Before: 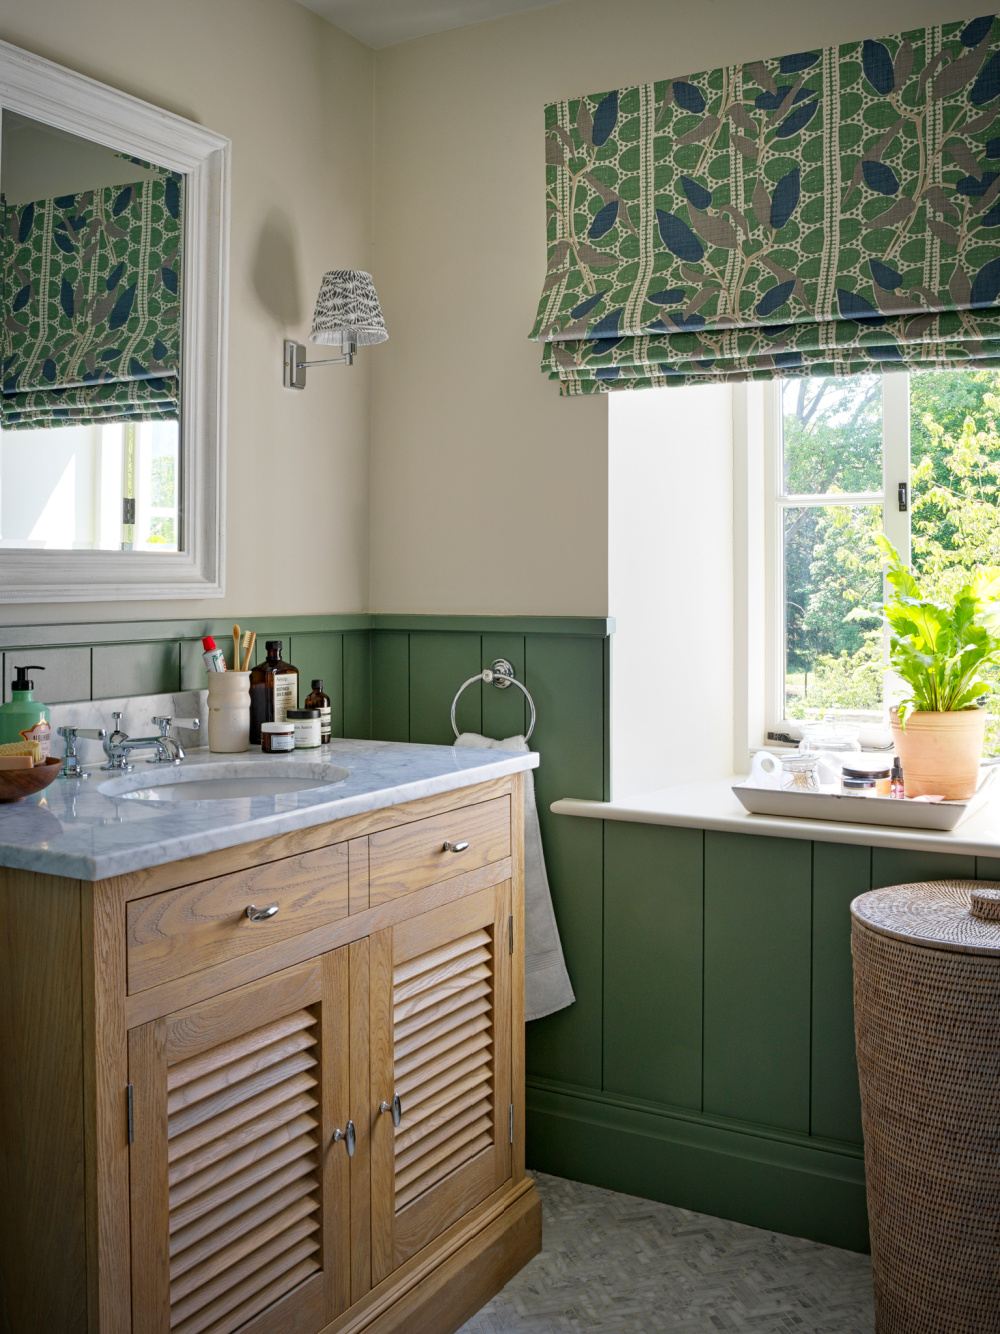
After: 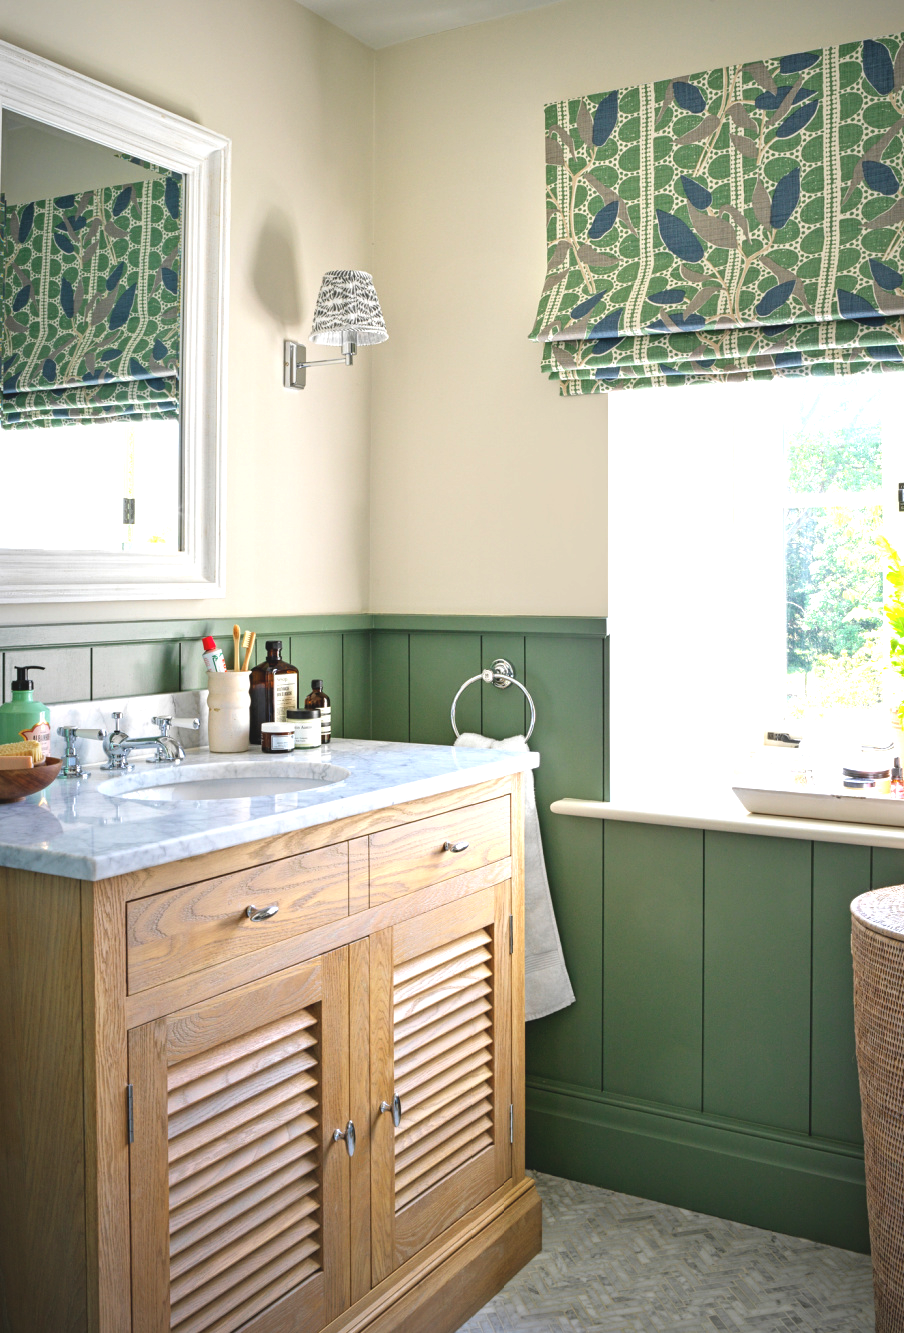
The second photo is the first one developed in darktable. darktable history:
crop: right 9.521%, bottom 0.04%
exposure: black level correction -0.005, exposure 1.008 EV, compensate highlight preservation false
